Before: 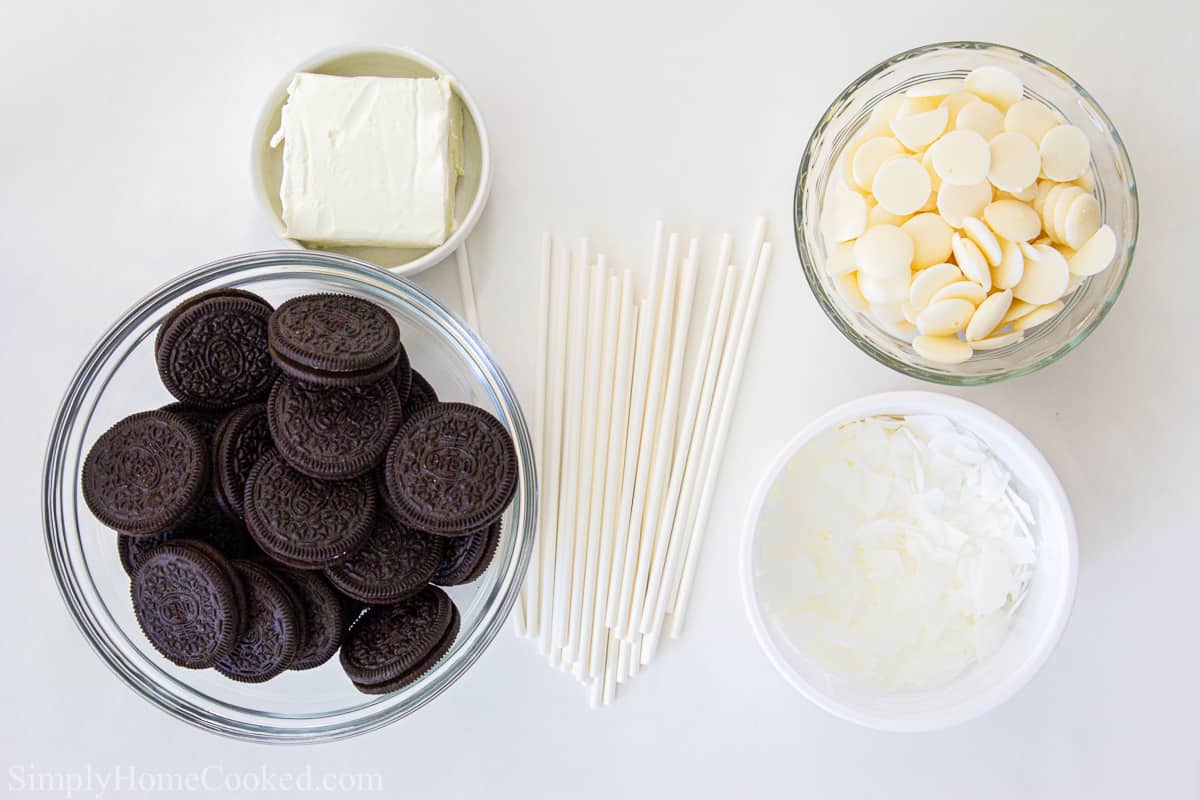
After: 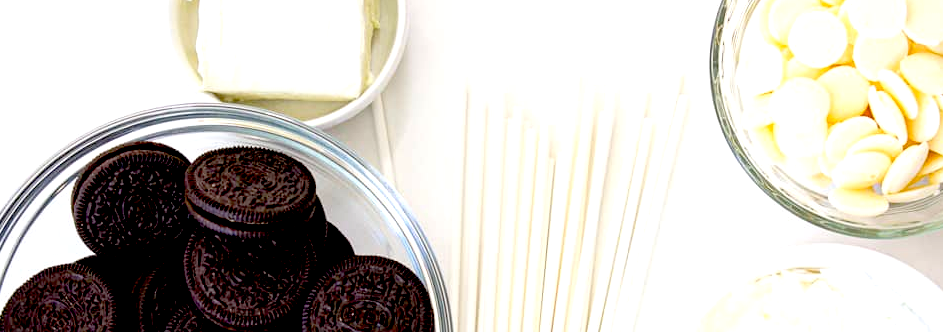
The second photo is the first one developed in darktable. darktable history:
crop: left 7.036%, top 18.398%, right 14.379%, bottom 40.043%
exposure: black level correction 0.04, exposure 0.5 EV, compensate highlight preservation false
